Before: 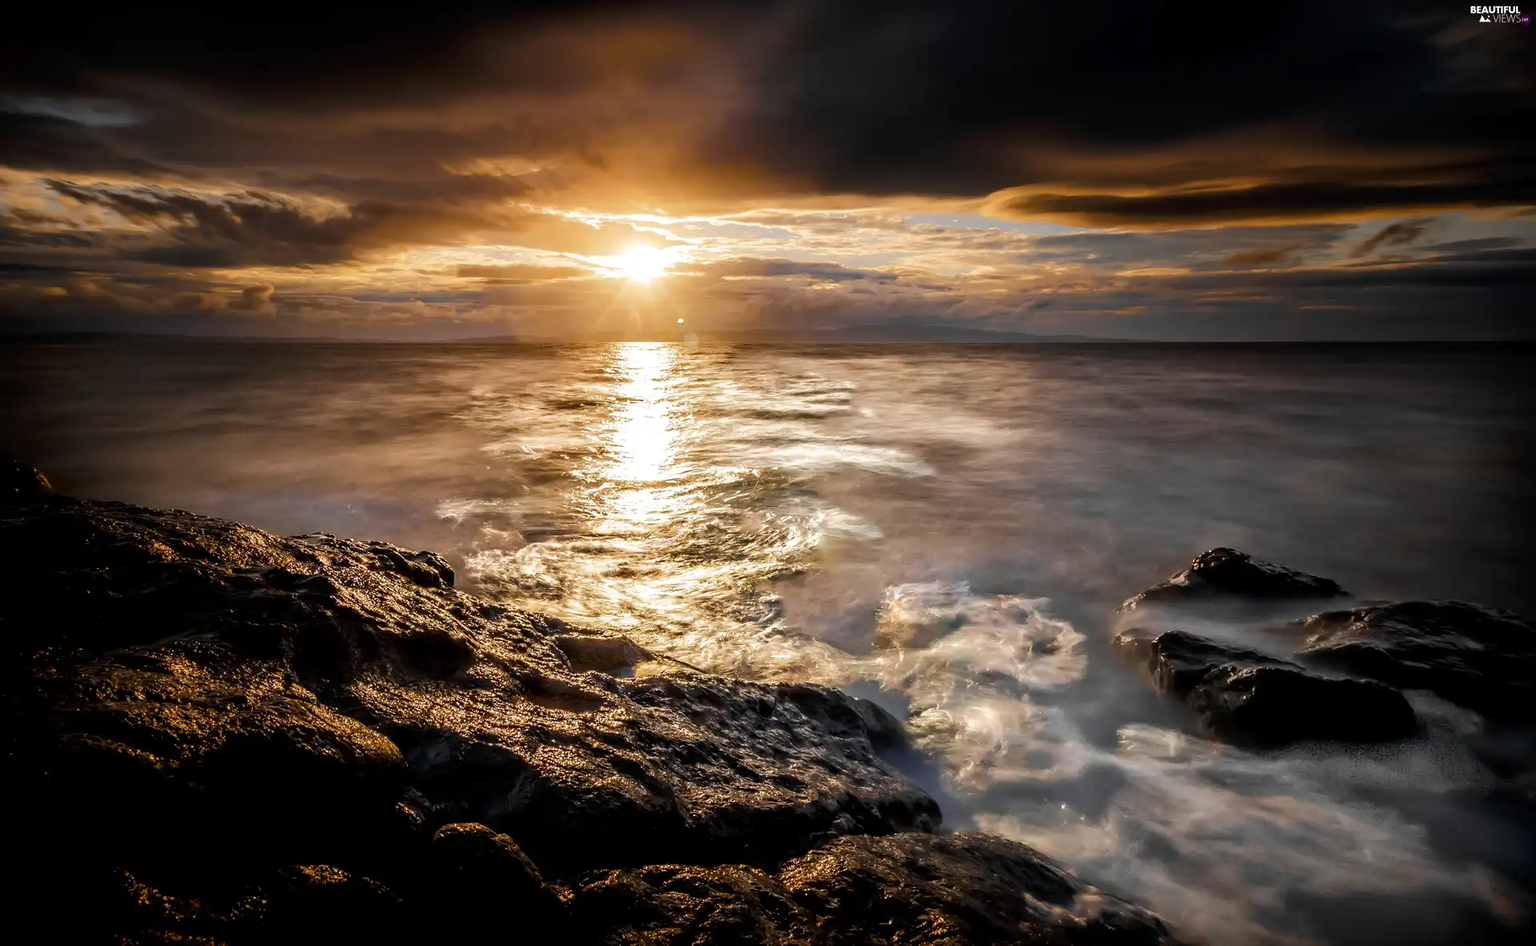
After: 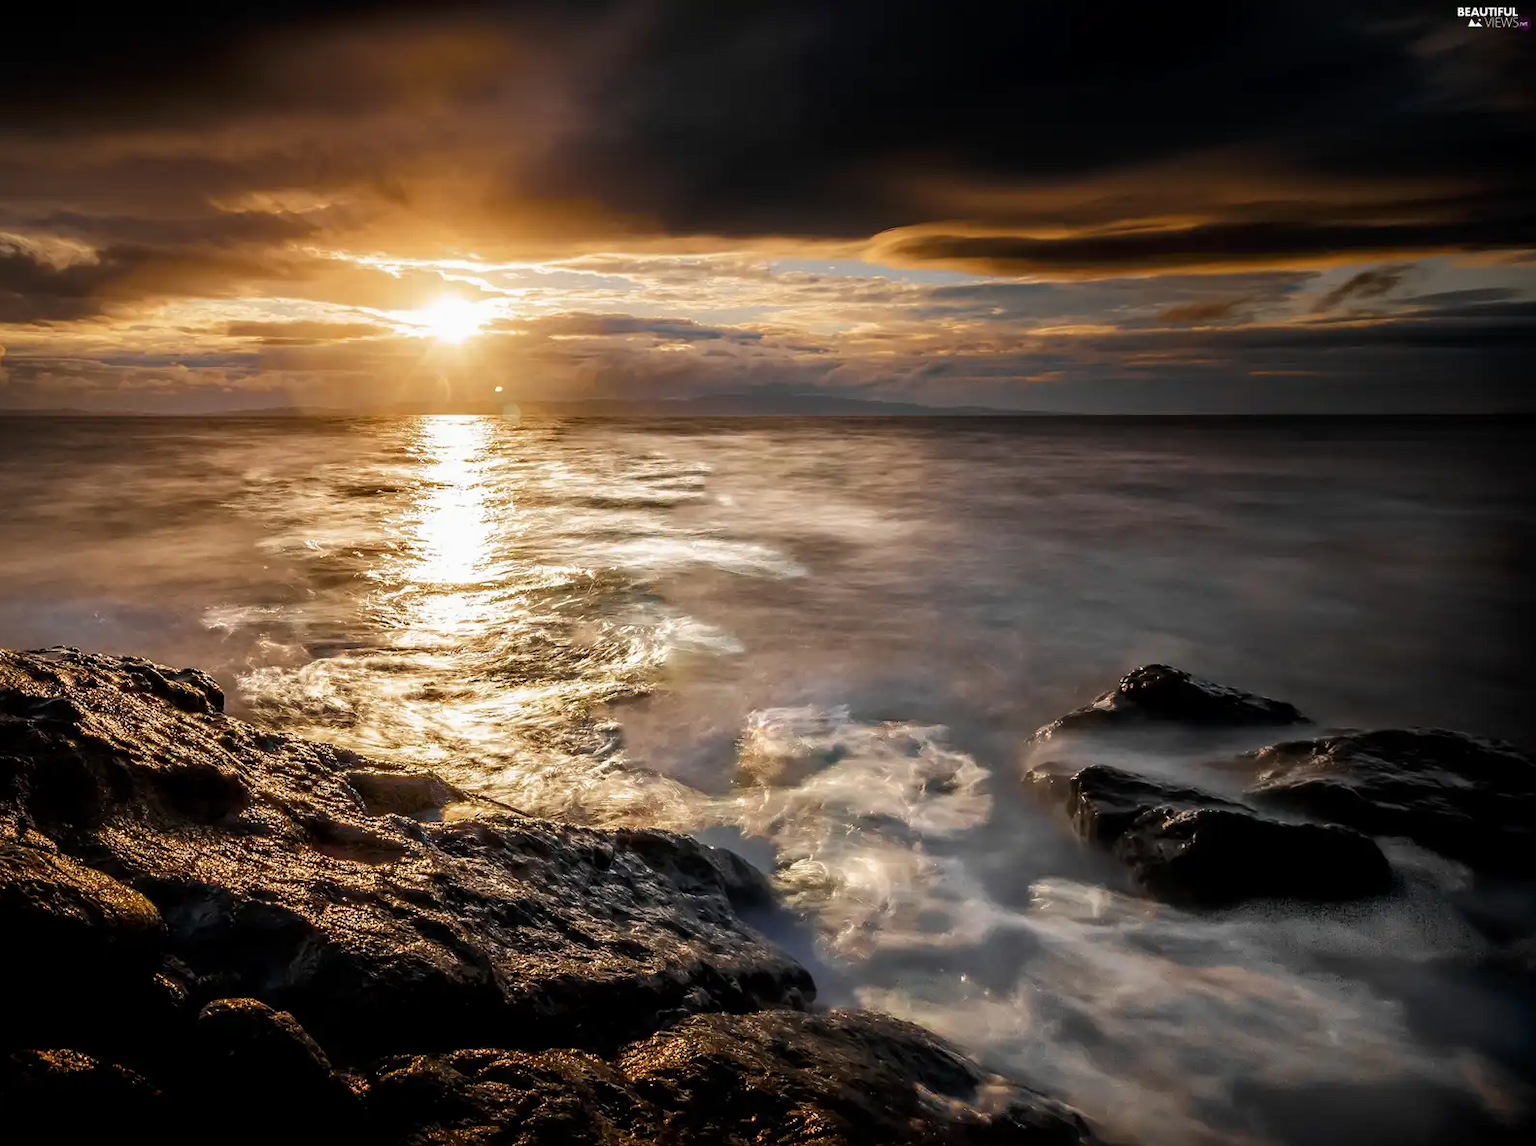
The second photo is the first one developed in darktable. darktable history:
crop: left 17.582%, bottom 0.031%
exposure: exposure -0.048 EV, compensate highlight preservation false
